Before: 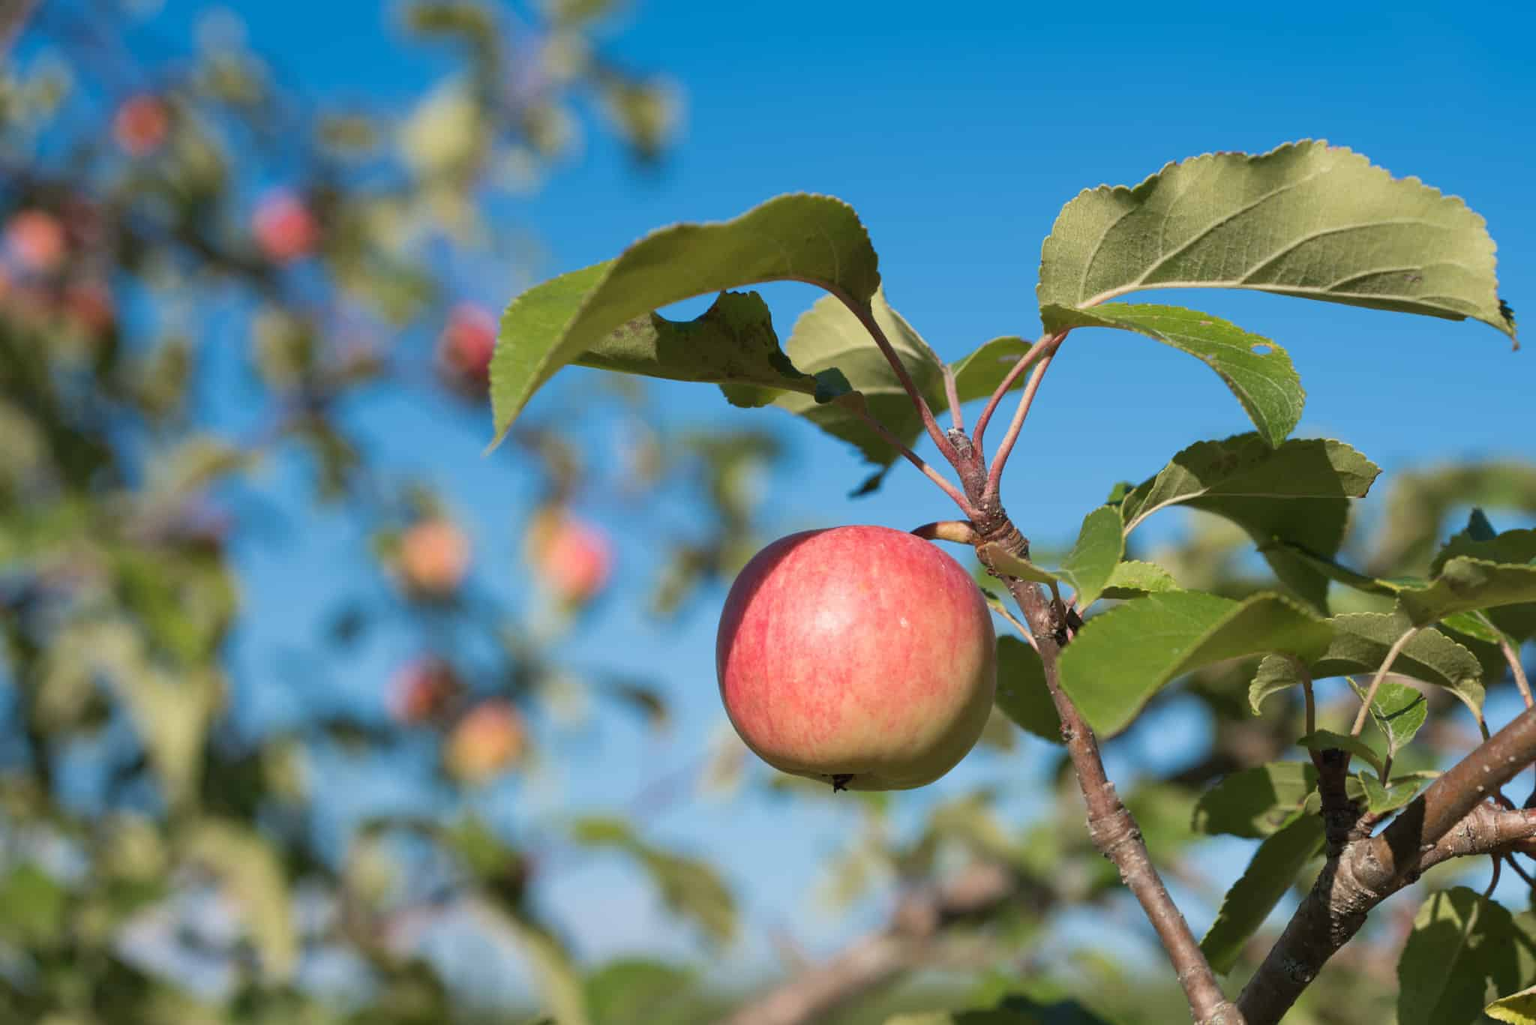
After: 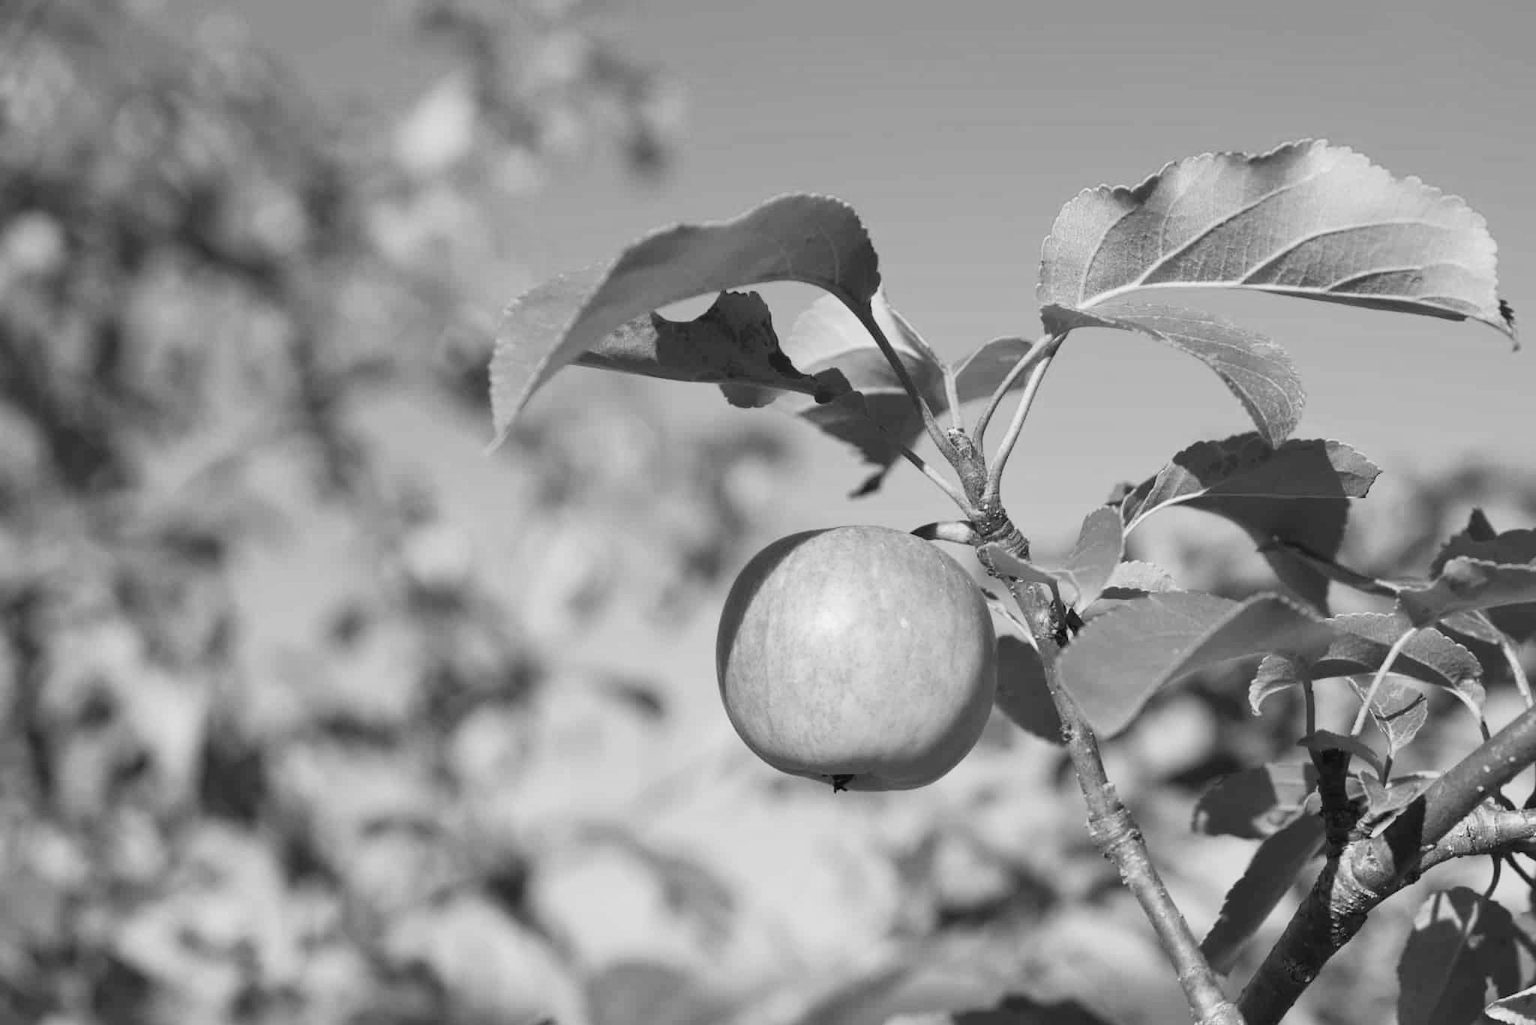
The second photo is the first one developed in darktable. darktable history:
monochrome: on, module defaults
contrast brightness saturation: contrast 0.2, brightness 0.16, saturation 0.22
